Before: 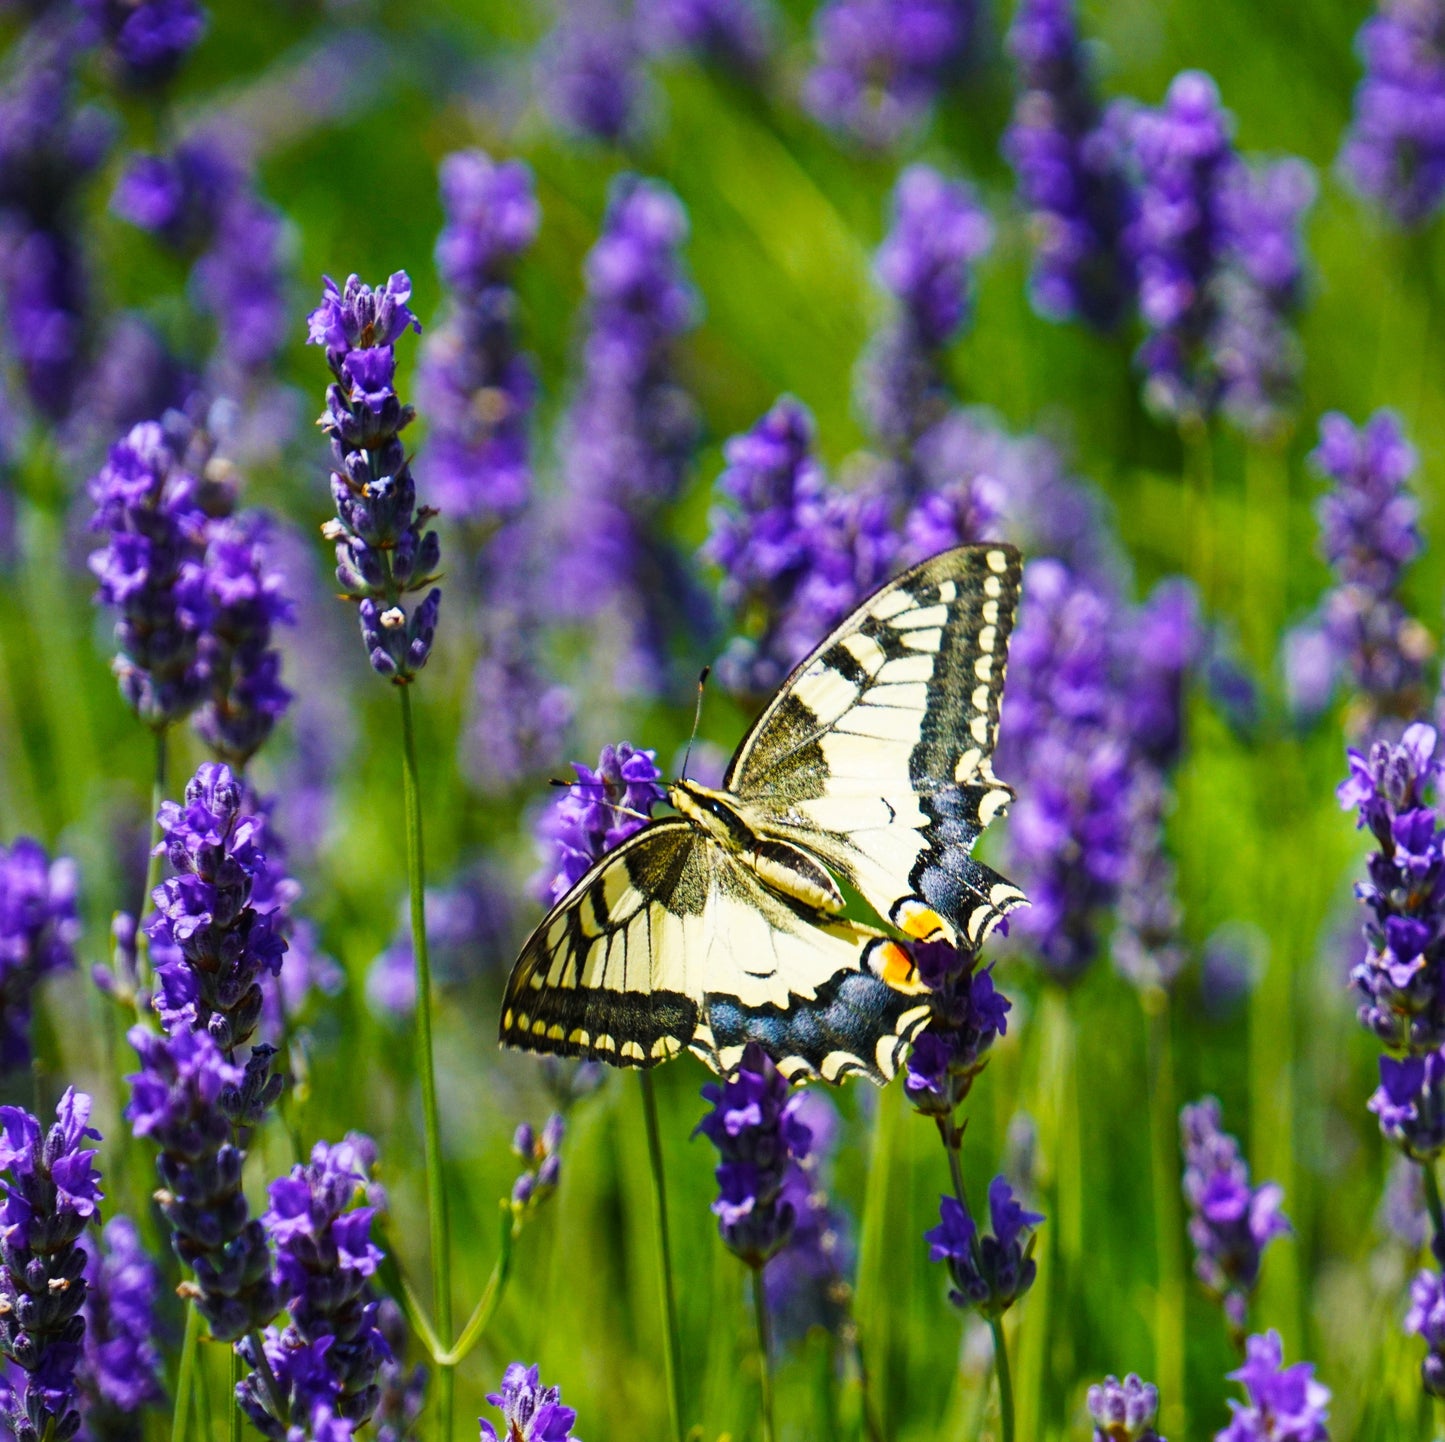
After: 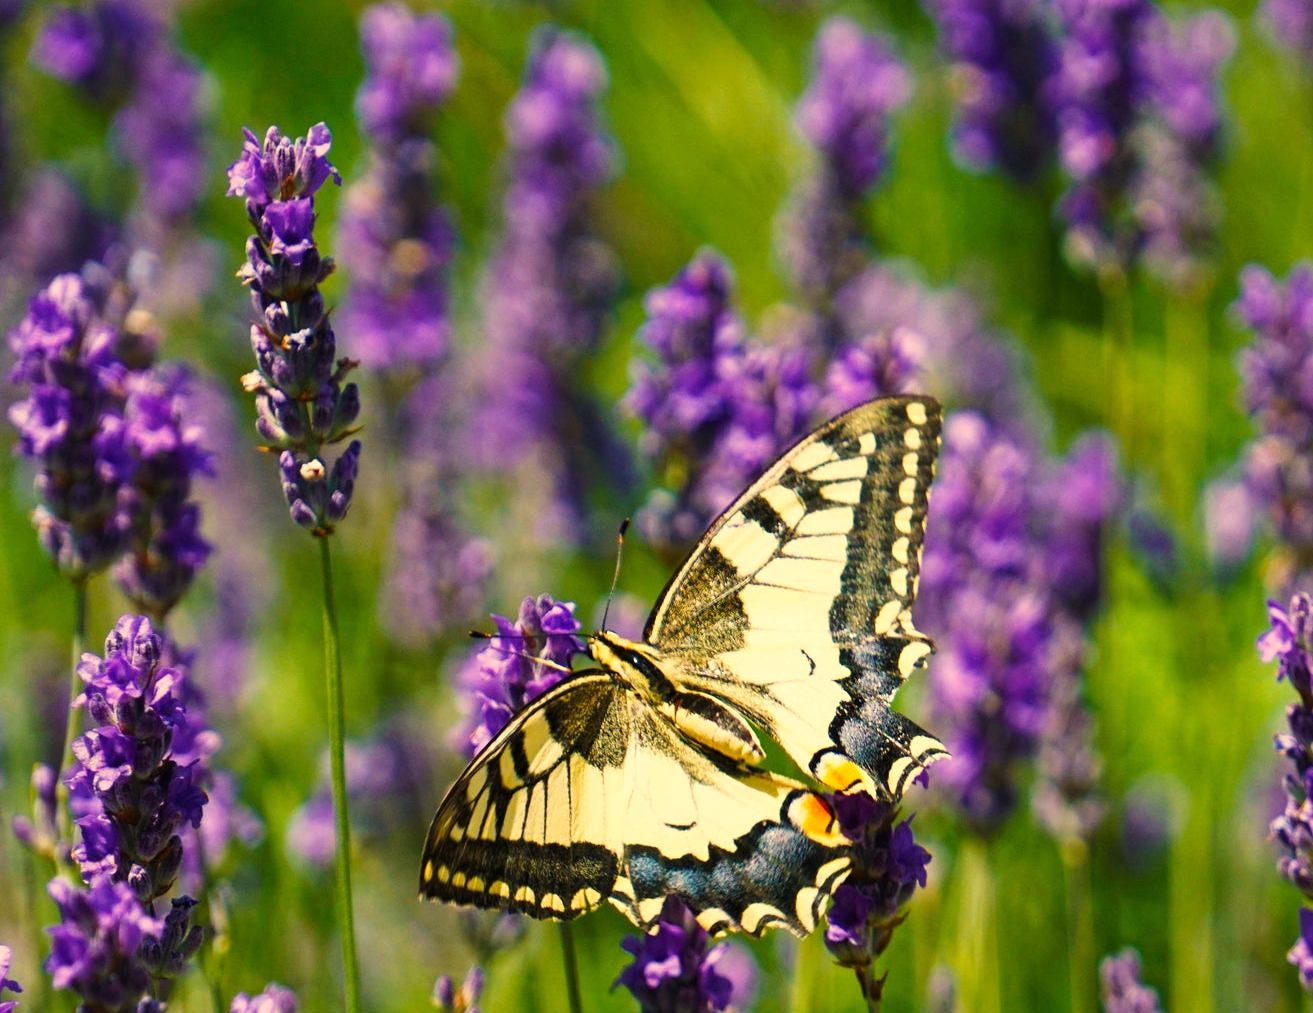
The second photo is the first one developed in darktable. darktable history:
white balance: red 1.138, green 0.996, blue 0.812
crop: left 5.596%, top 10.314%, right 3.534%, bottom 19.395%
